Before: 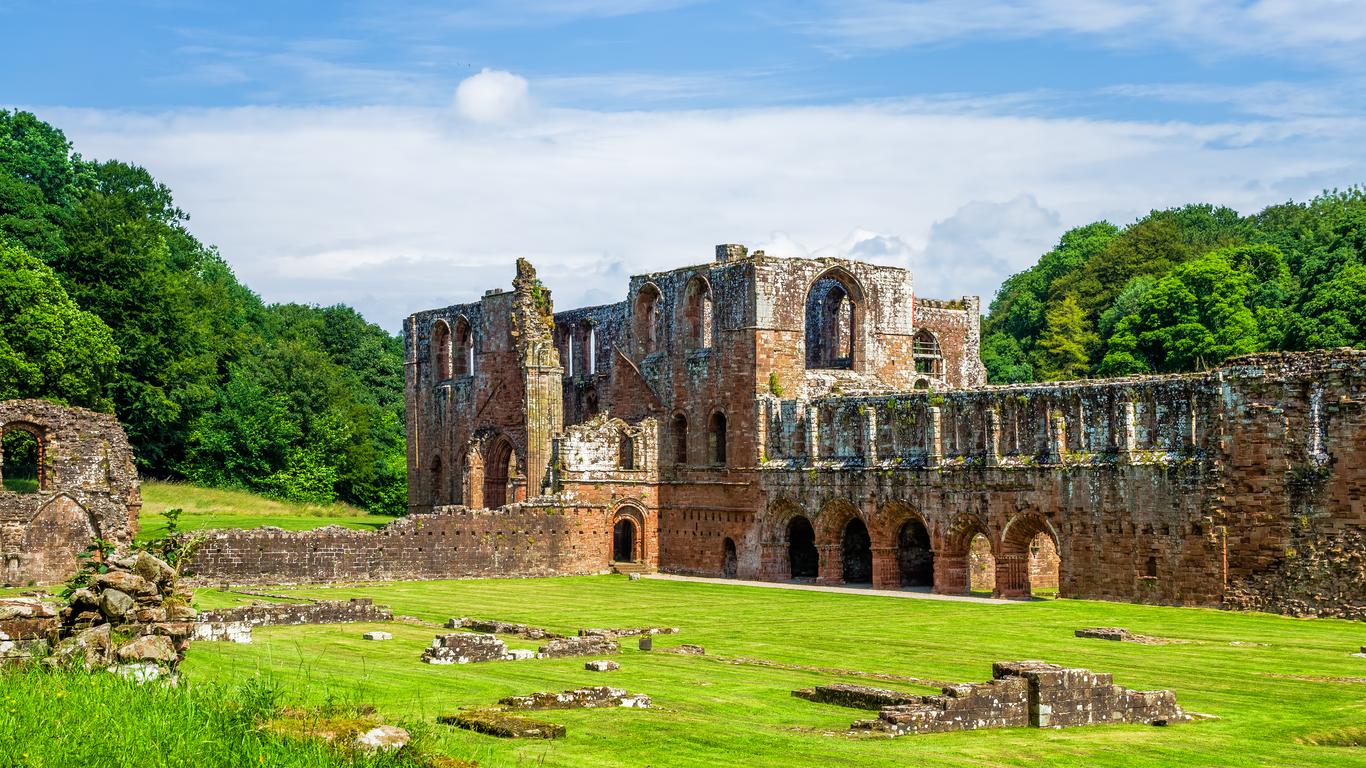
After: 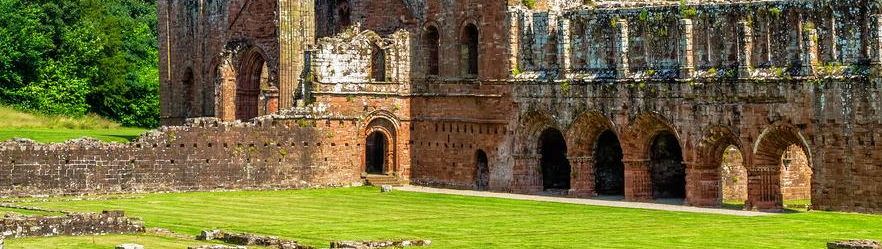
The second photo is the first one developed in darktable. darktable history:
crop: left 18.22%, top 50.624%, right 17.175%, bottom 16.866%
